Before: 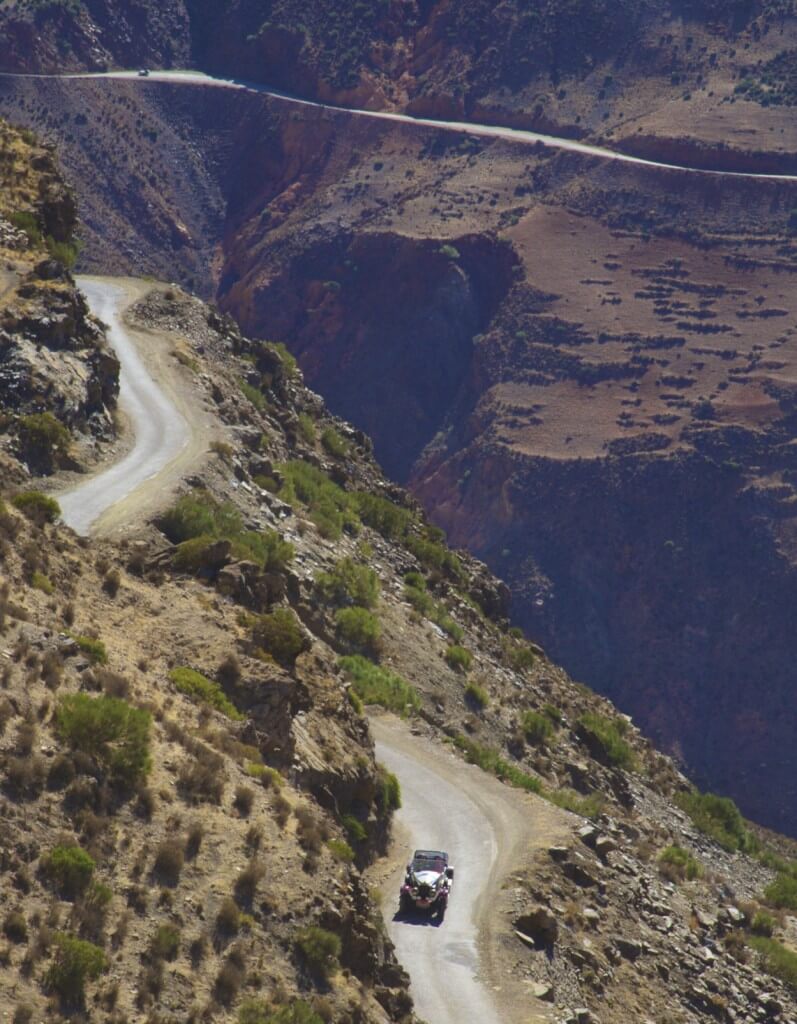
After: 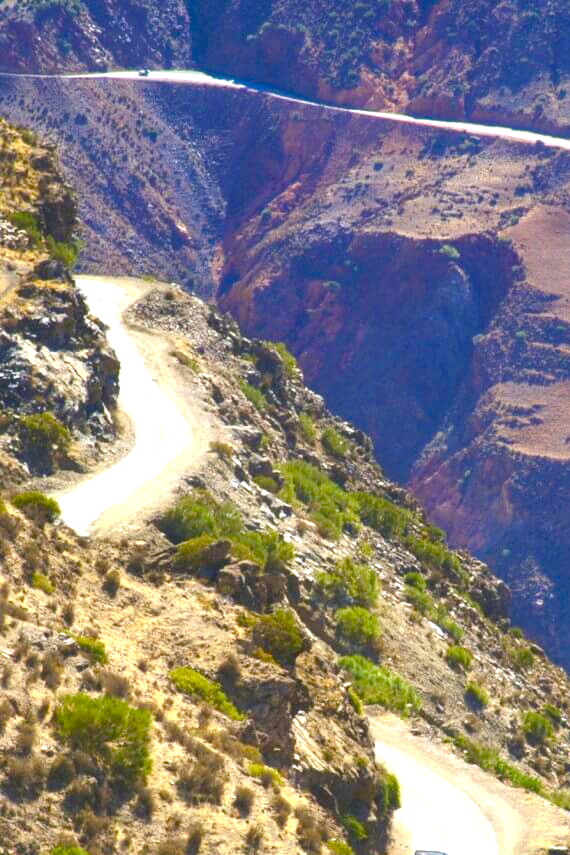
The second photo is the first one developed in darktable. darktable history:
base curve: preserve colors none
color zones: curves: ch1 [(0, 0.525) (0.143, 0.556) (0.286, 0.52) (0.429, 0.5) (0.571, 0.5) (0.714, 0.5) (0.857, 0.503) (1, 0.525)]
crop: right 28.466%, bottom 16.483%
color balance rgb: shadows lift › luminance -7.299%, shadows lift › chroma 2.367%, shadows lift › hue 163.82°, linear chroma grading › shadows 9.674%, linear chroma grading › highlights 9.88%, linear chroma grading › global chroma 15.253%, linear chroma grading › mid-tones 14.834%, perceptual saturation grading › global saturation 20%, perceptual saturation grading › highlights -25.73%, perceptual saturation grading › shadows 23.925%, contrast 4.072%
local contrast: highlights 103%, shadows 99%, detail 119%, midtone range 0.2
exposure: black level correction 0, exposure 1.2 EV, compensate highlight preservation false
